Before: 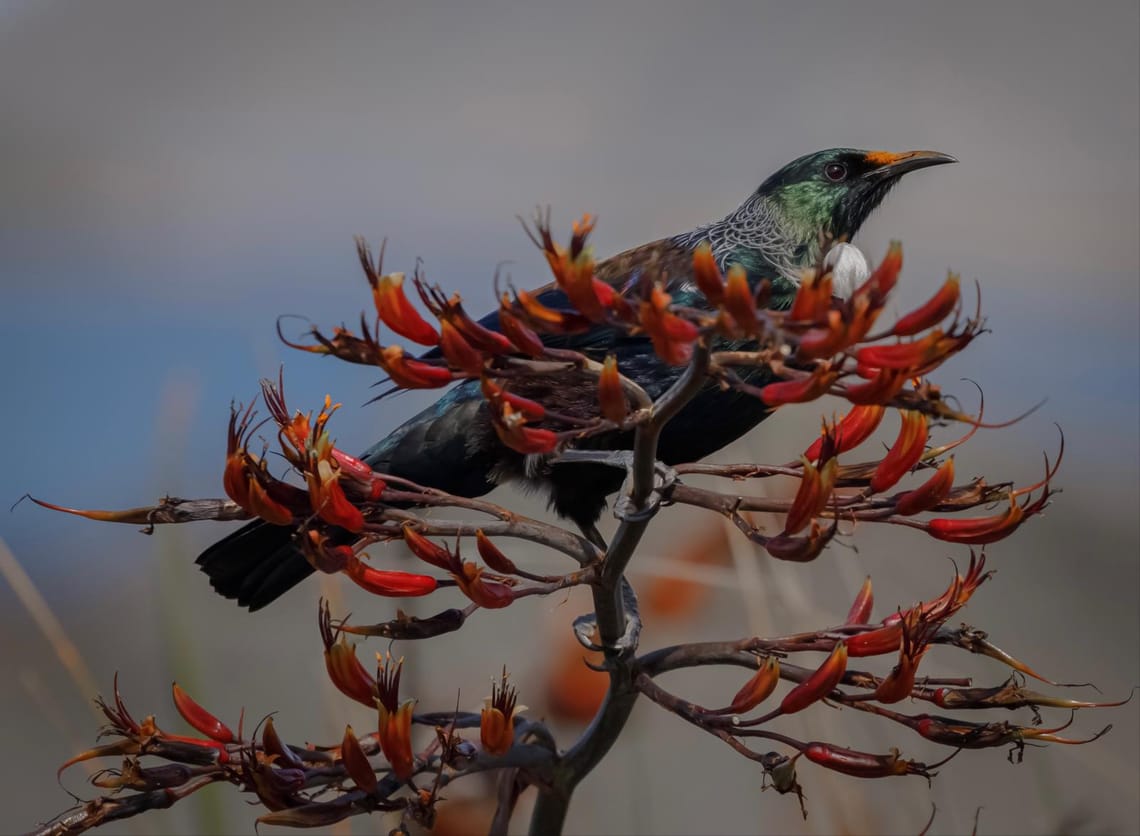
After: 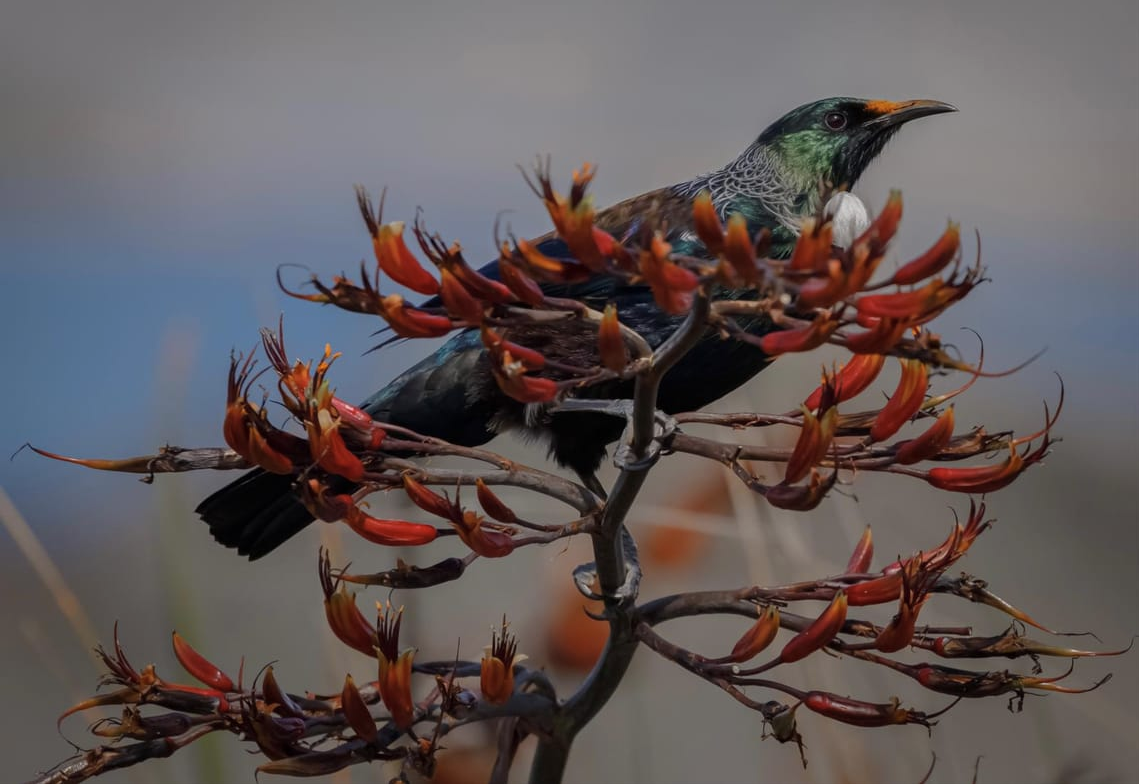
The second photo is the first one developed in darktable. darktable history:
tone equalizer: edges refinement/feathering 500, mask exposure compensation -1.57 EV, preserve details no
color zones: curves: ch1 [(0.077, 0.436) (0.25, 0.5) (0.75, 0.5)]
crop and rotate: top 6.103%
